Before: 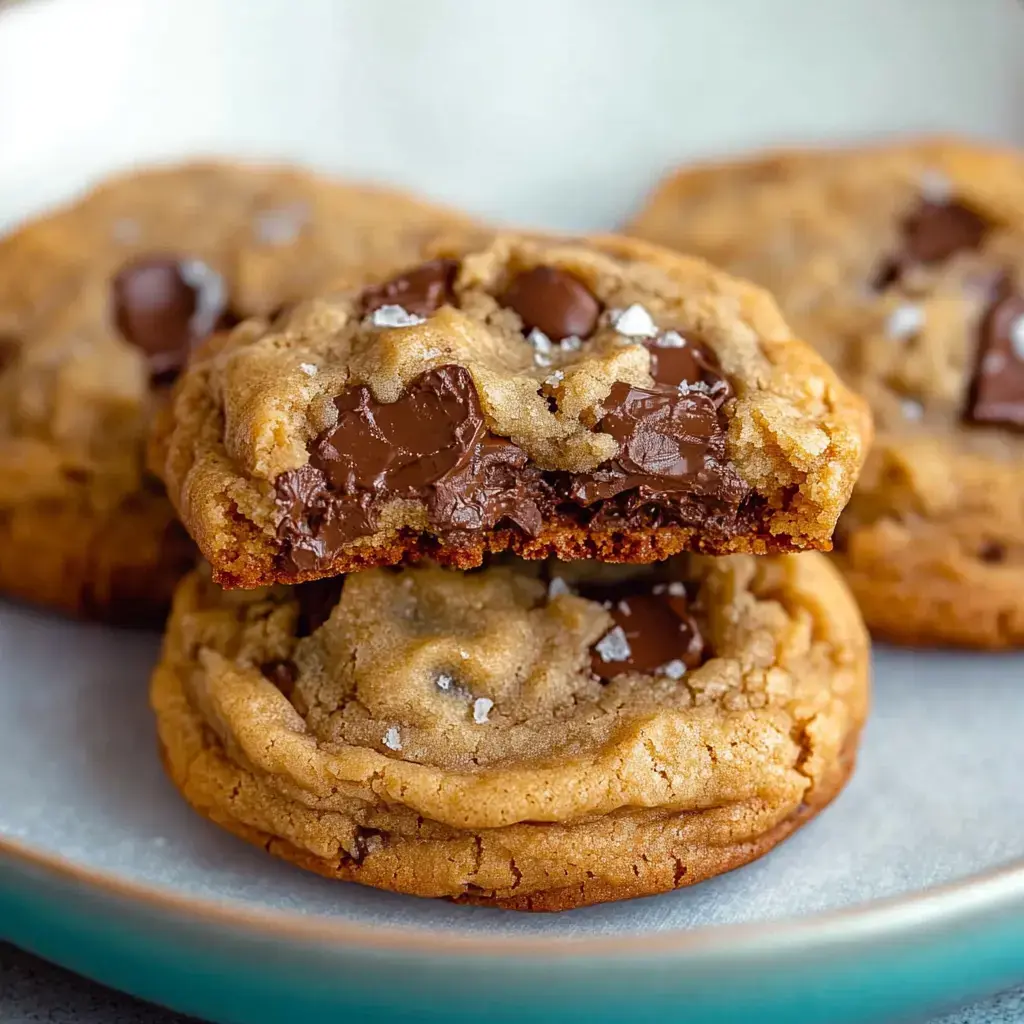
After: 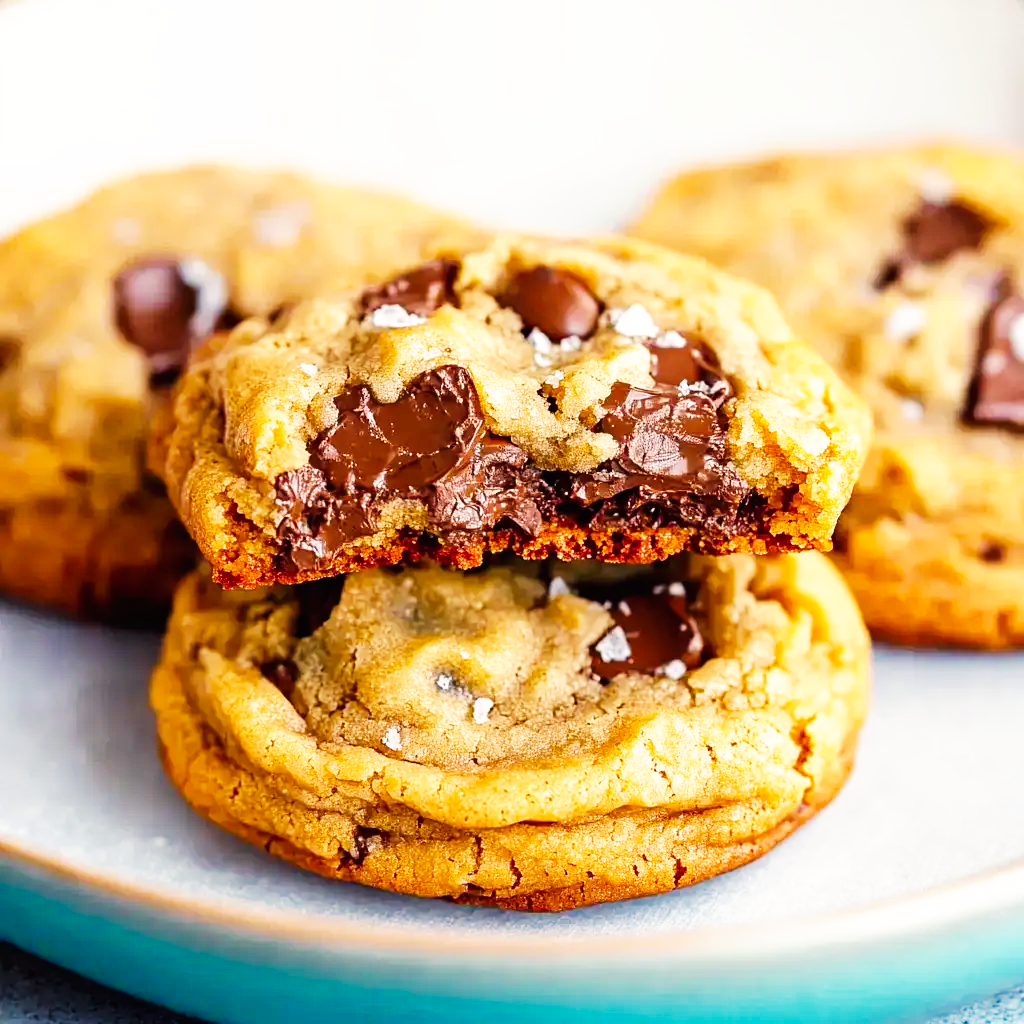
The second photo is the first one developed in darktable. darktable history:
base curve: curves: ch0 [(0, 0) (0.007, 0.004) (0.027, 0.03) (0.046, 0.07) (0.207, 0.54) (0.442, 0.872) (0.673, 0.972) (1, 1)], preserve colors none
color balance rgb: shadows lift › chroma 5.41%, shadows lift › hue 240°, highlights gain › chroma 3.74%, highlights gain › hue 60°, saturation formula JzAzBz (2021)
